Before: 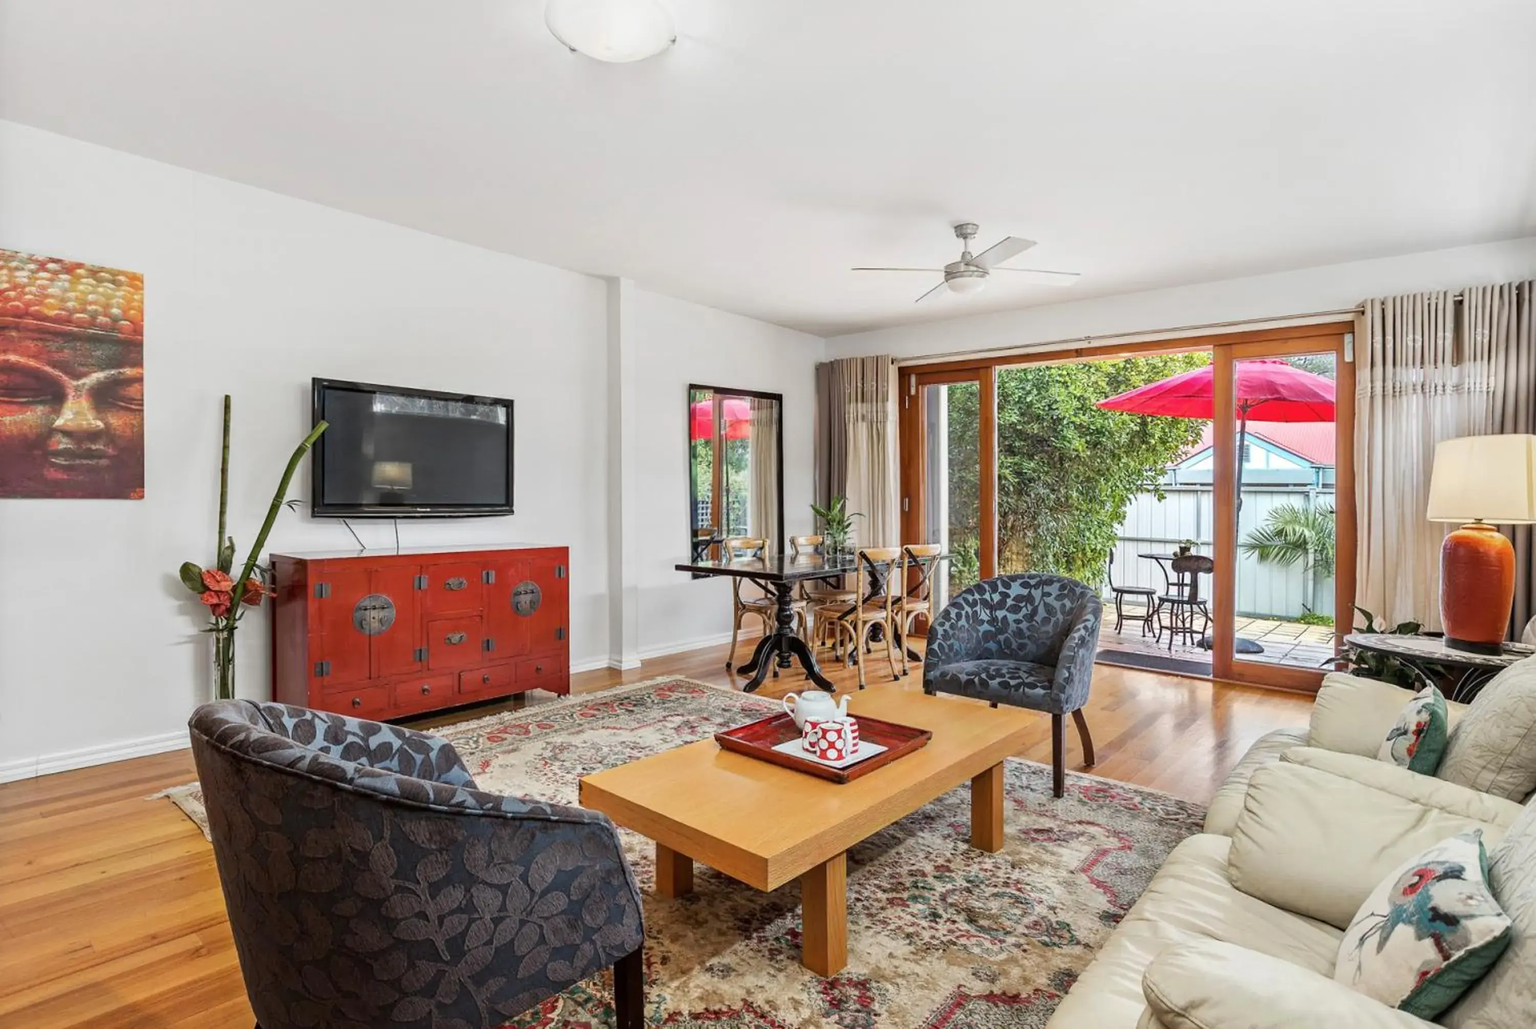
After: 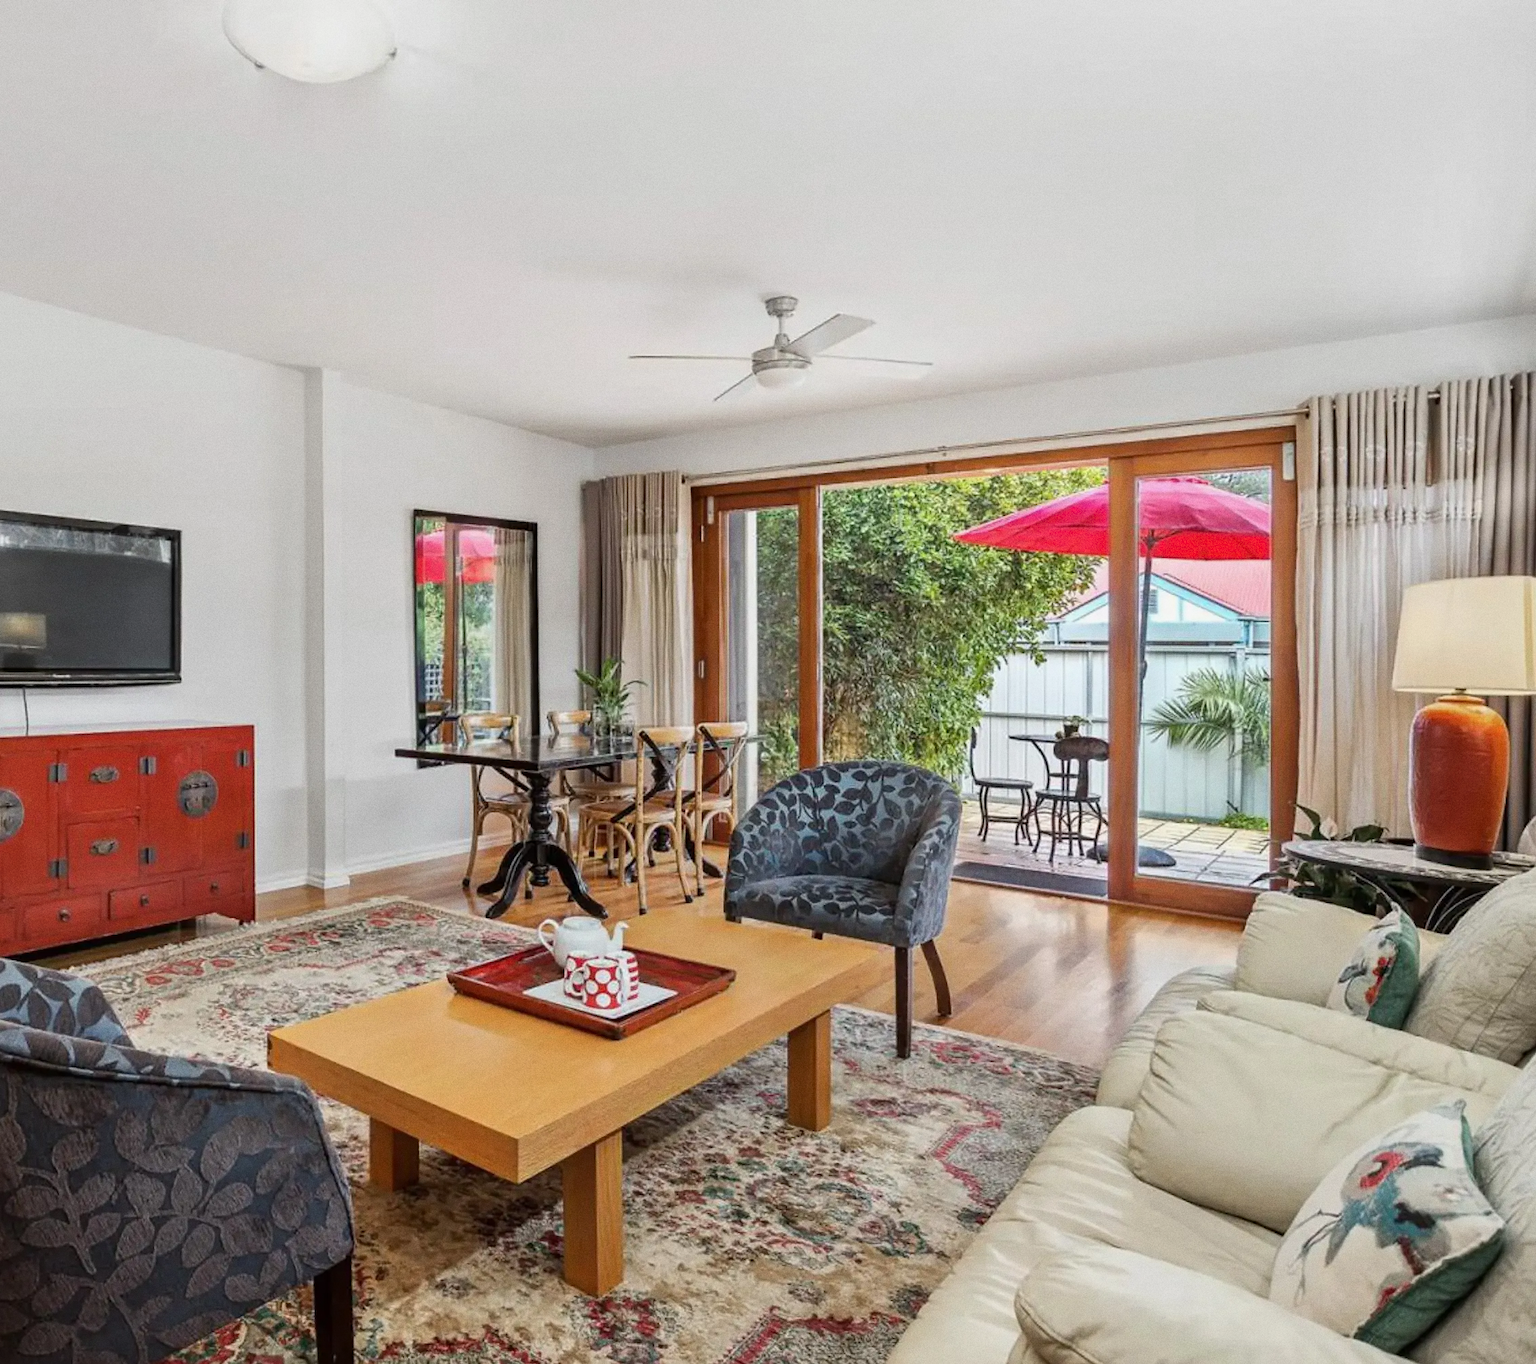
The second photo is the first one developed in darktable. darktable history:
exposure: exposure -0.116 EV, compensate exposure bias true, compensate highlight preservation false
crop and rotate: left 24.6%
grain: coarseness 0.09 ISO
